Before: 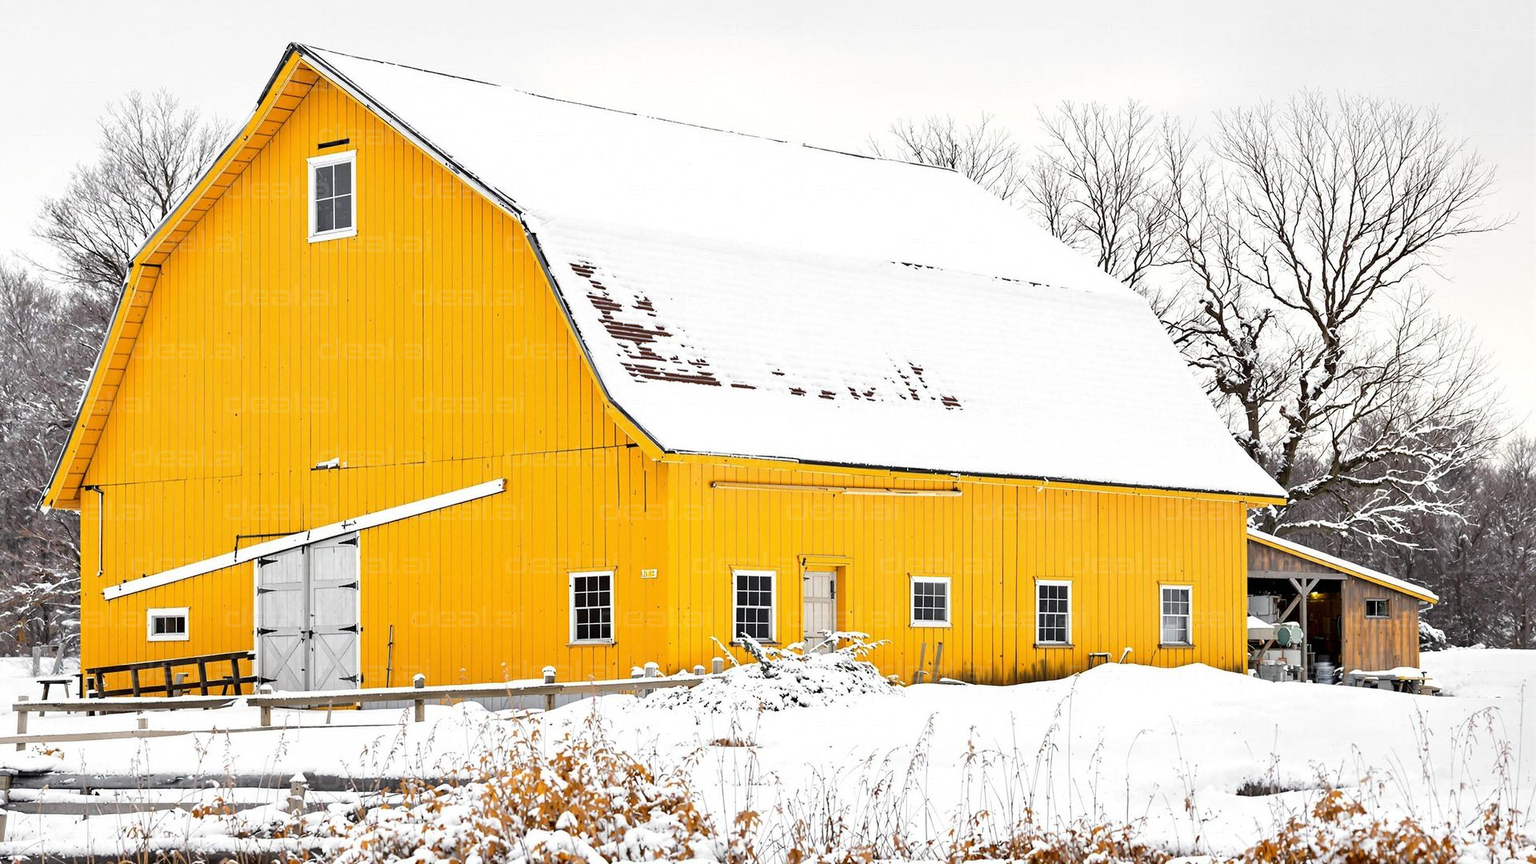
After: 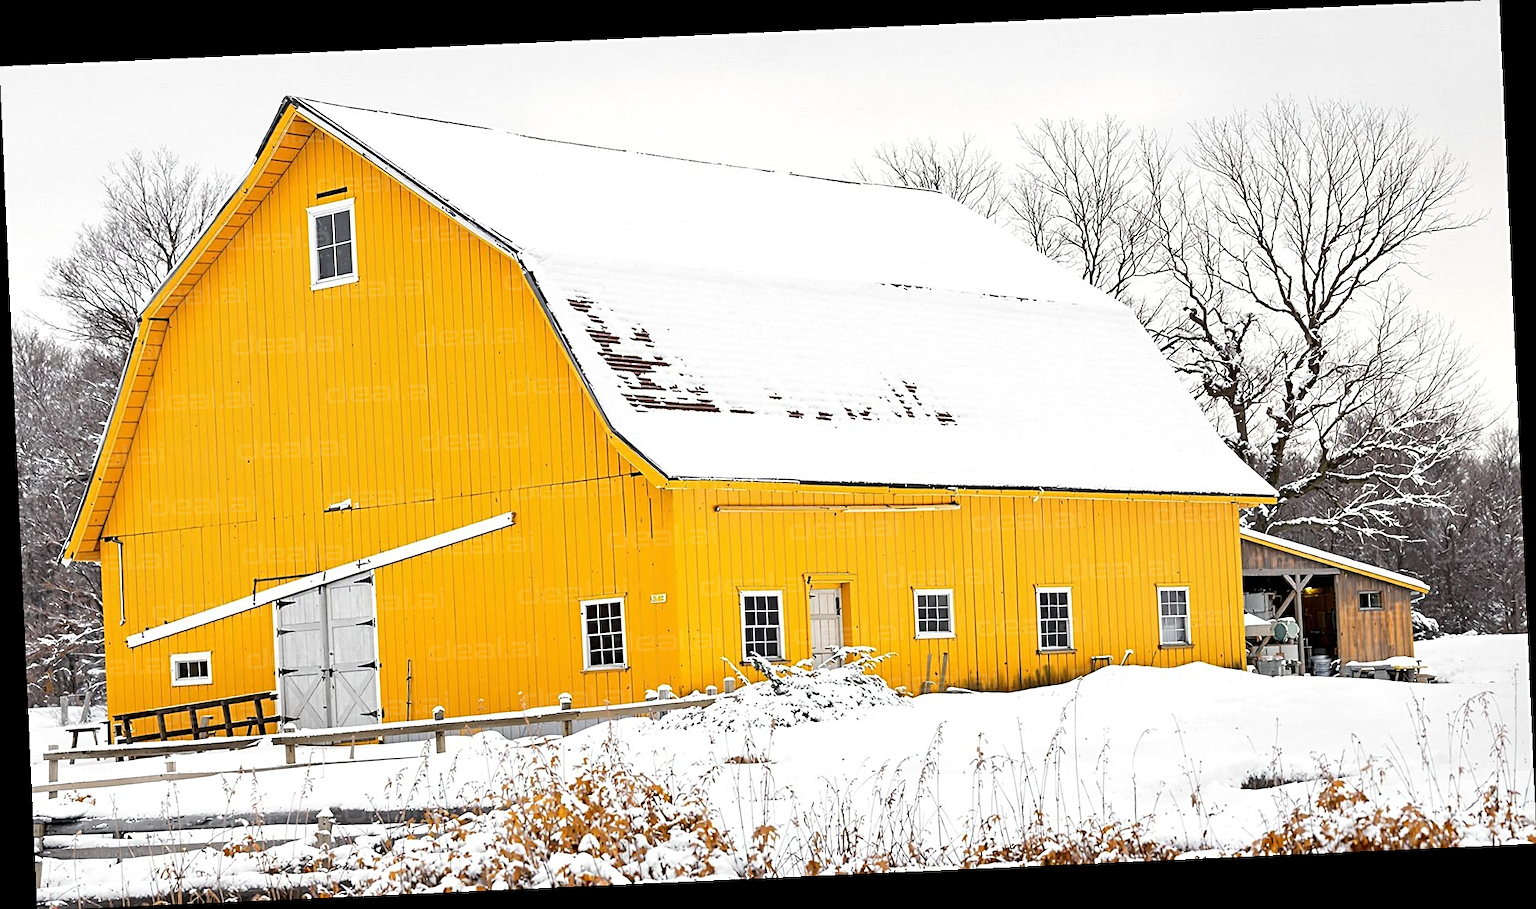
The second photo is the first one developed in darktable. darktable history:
sharpen: on, module defaults
levels: levels [0, 0.498, 0.996]
rotate and perspective: rotation -2.56°, automatic cropping off
